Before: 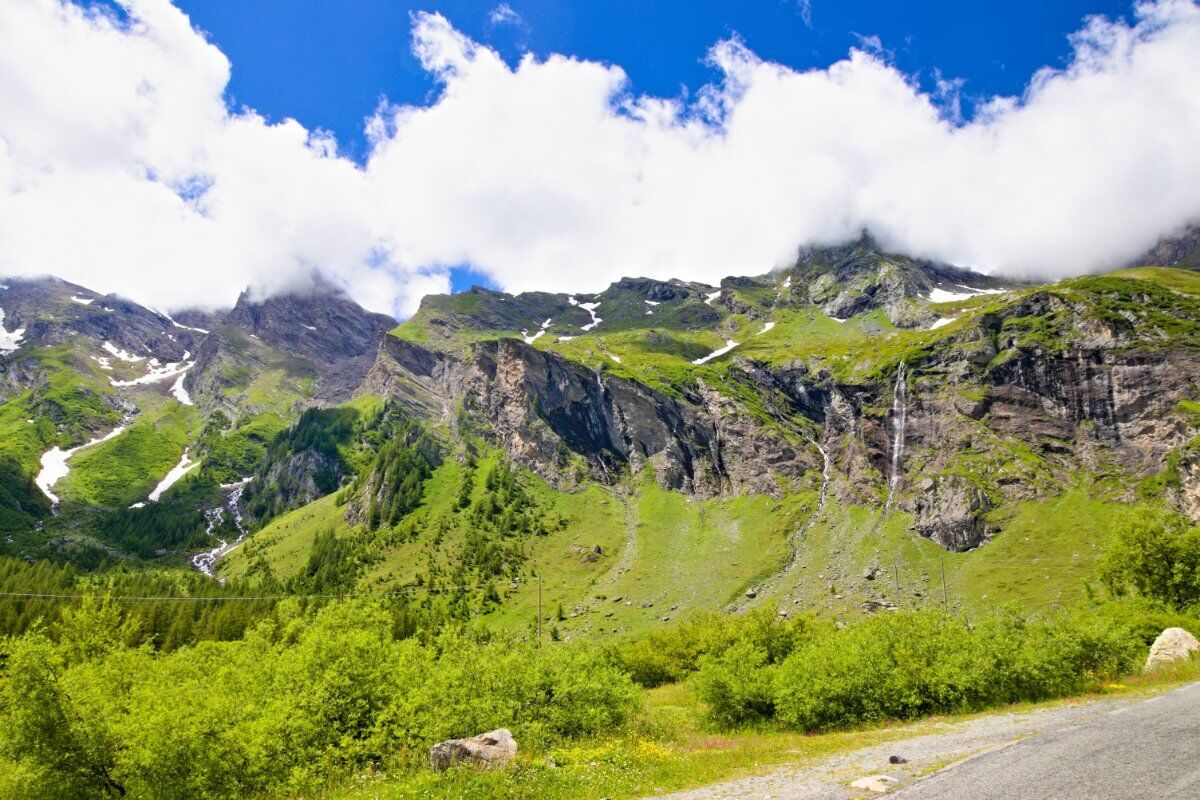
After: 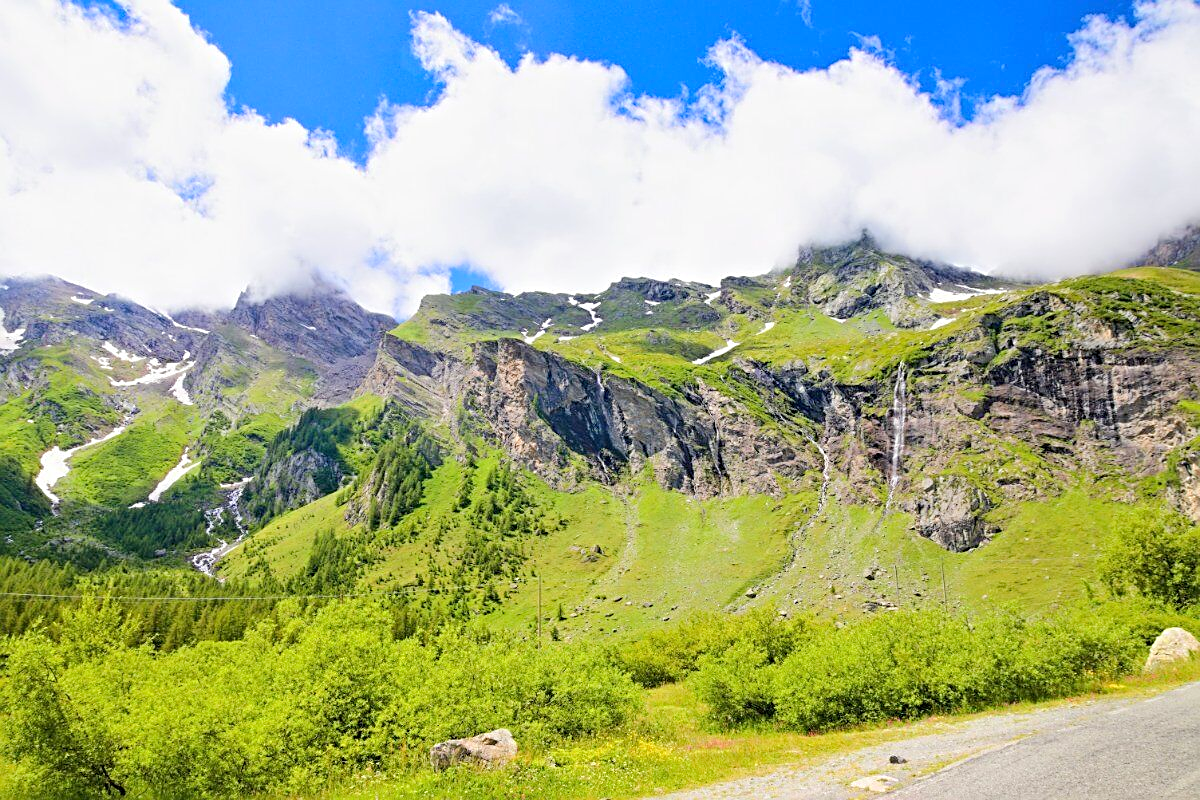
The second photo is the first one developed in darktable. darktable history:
sharpen: on, module defaults
base curve: curves: ch0 [(0, 0) (0.158, 0.273) (0.879, 0.895) (1, 1)]
